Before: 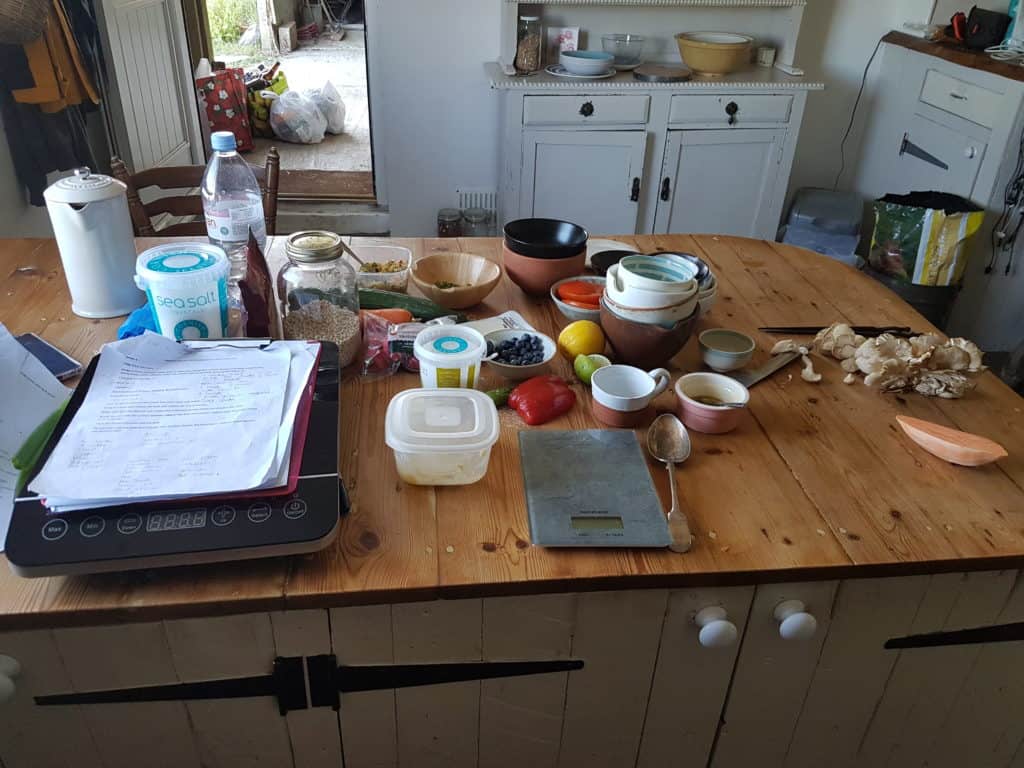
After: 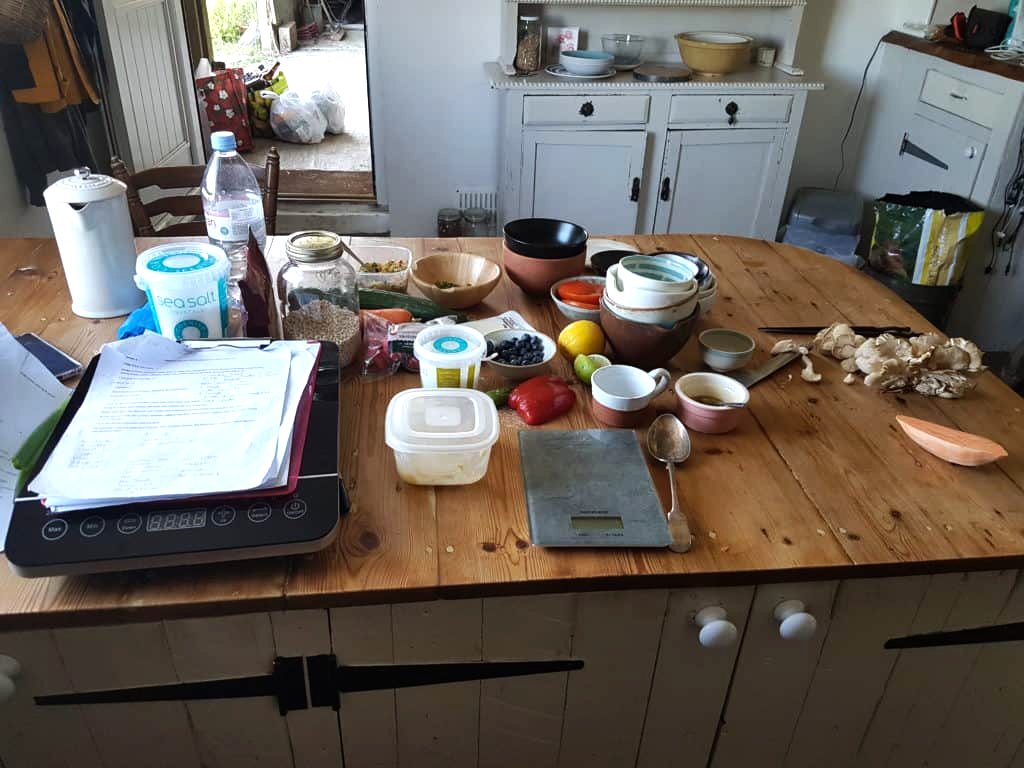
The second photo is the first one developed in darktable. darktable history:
levels: levels [0, 0.48, 0.961]
tone equalizer: -8 EV -0.417 EV, -7 EV -0.389 EV, -6 EV -0.333 EV, -5 EV -0.222 EV, -3 EV 0.222 EV, -2 EV 0.333 EV, -1 EV 0.389 EV, +0 EV 0.417 EV, edges refinement/feathering 500, mask exposure compensation -1.57 EV, preserve details no
